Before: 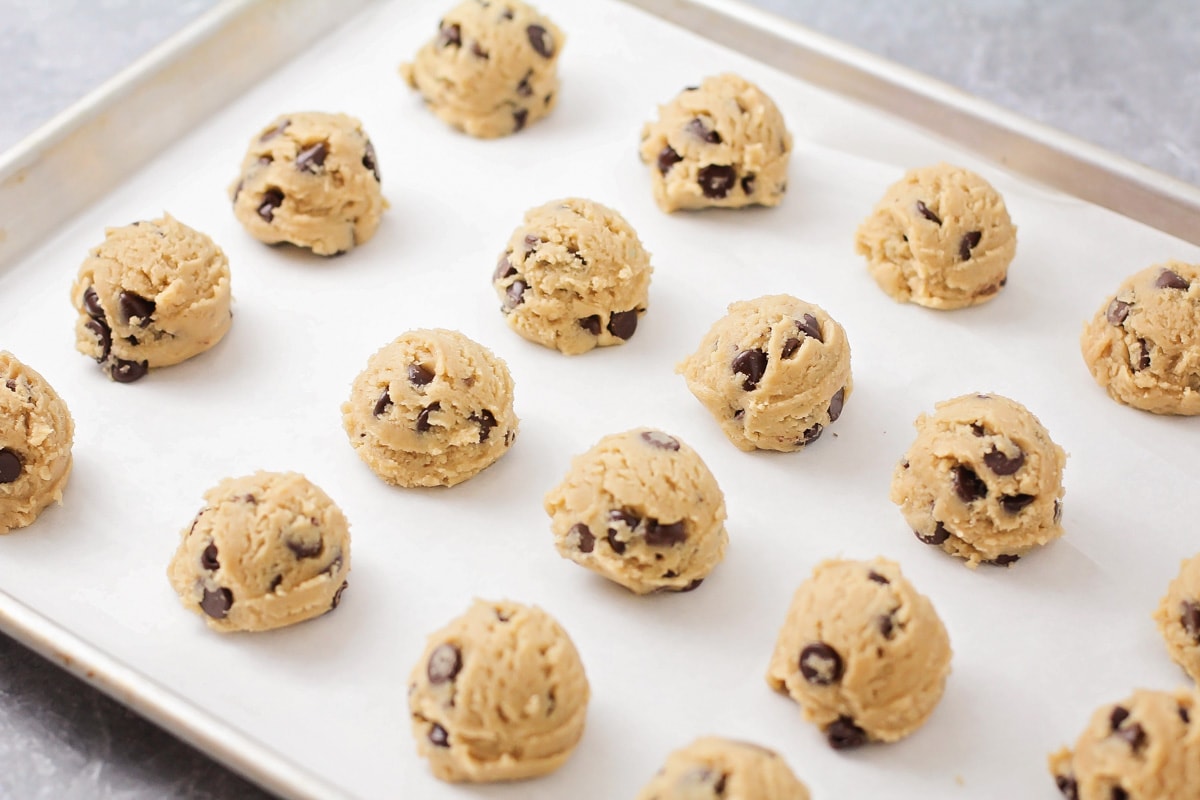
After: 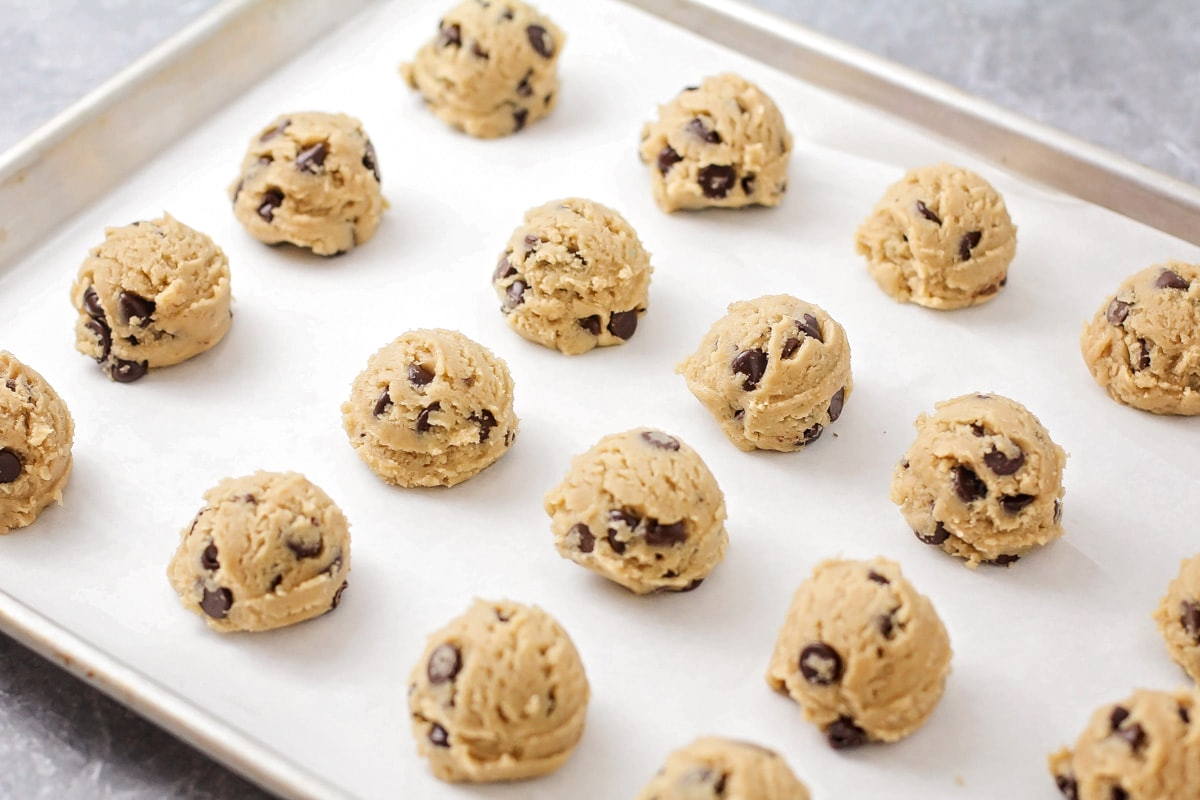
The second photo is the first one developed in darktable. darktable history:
local contrast: highlights 56%, shadows 52%, detail 130%, midtone range 0.45
